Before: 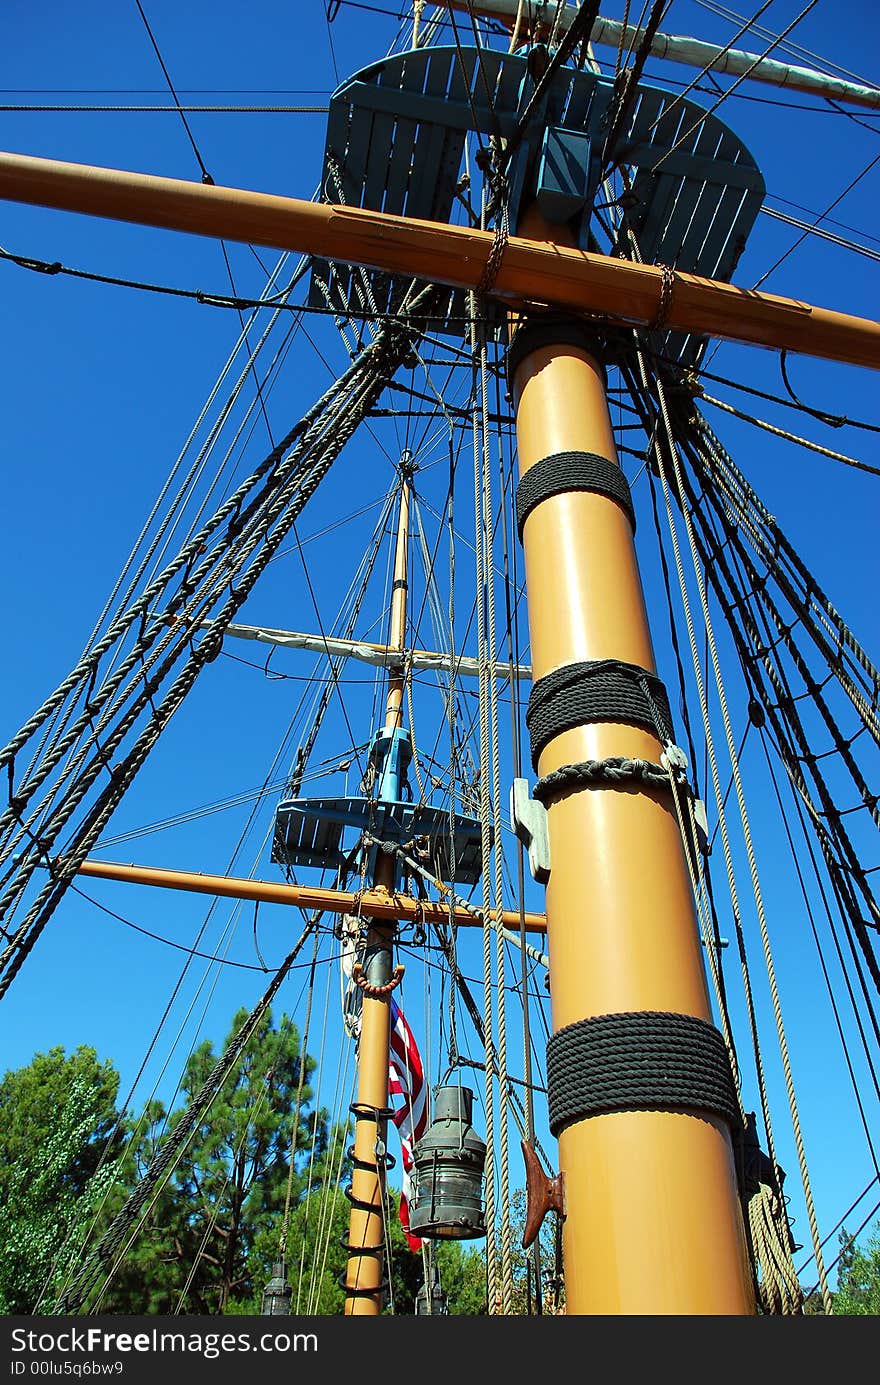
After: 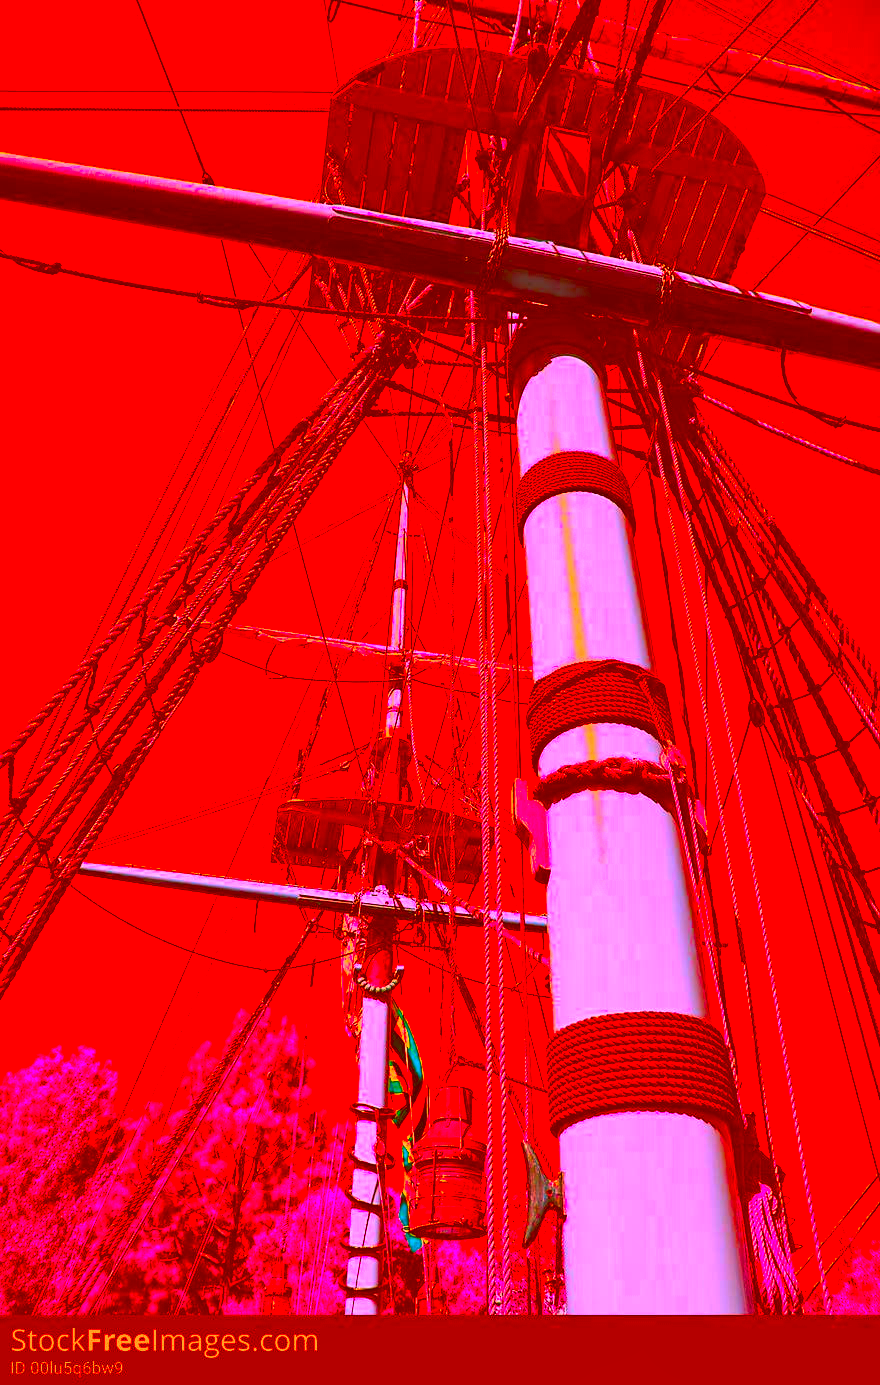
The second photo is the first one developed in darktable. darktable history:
color correction: highlights a* -39.68, highlights b* -40, shadows a* -40, shadows b* -40, saturation -3
local contrast: mode bilateral grid, contrast 20, coarseness 50, detail 120%, midtone range 0.2
exposure: black level correction -0.002, exposure 0.54 EV, compensate highlight preservation false
